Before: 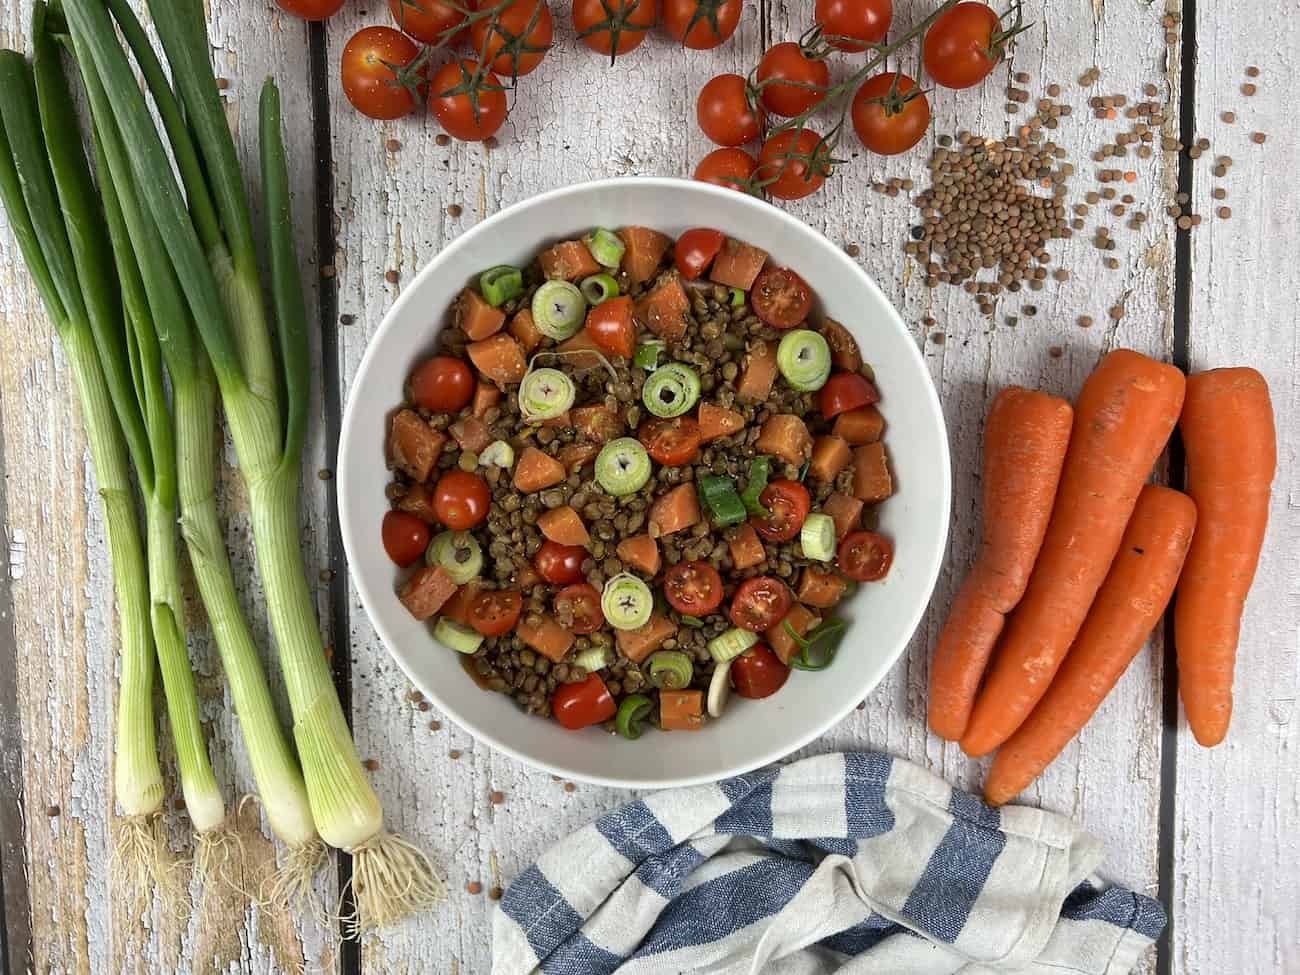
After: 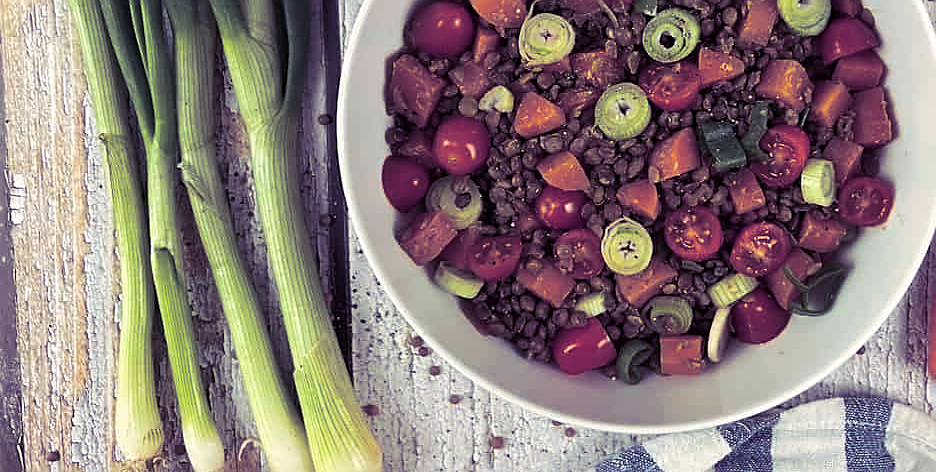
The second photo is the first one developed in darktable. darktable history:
sharpen: amount 0.575
split-toning: shadows › hue 255.6°, shadows › saturation 0.66, highlights › hue 43.2°, highlights › saturation 0.68, balance -50.1
crop: top 36.498%, right 27.964%, bottom 14.995%
